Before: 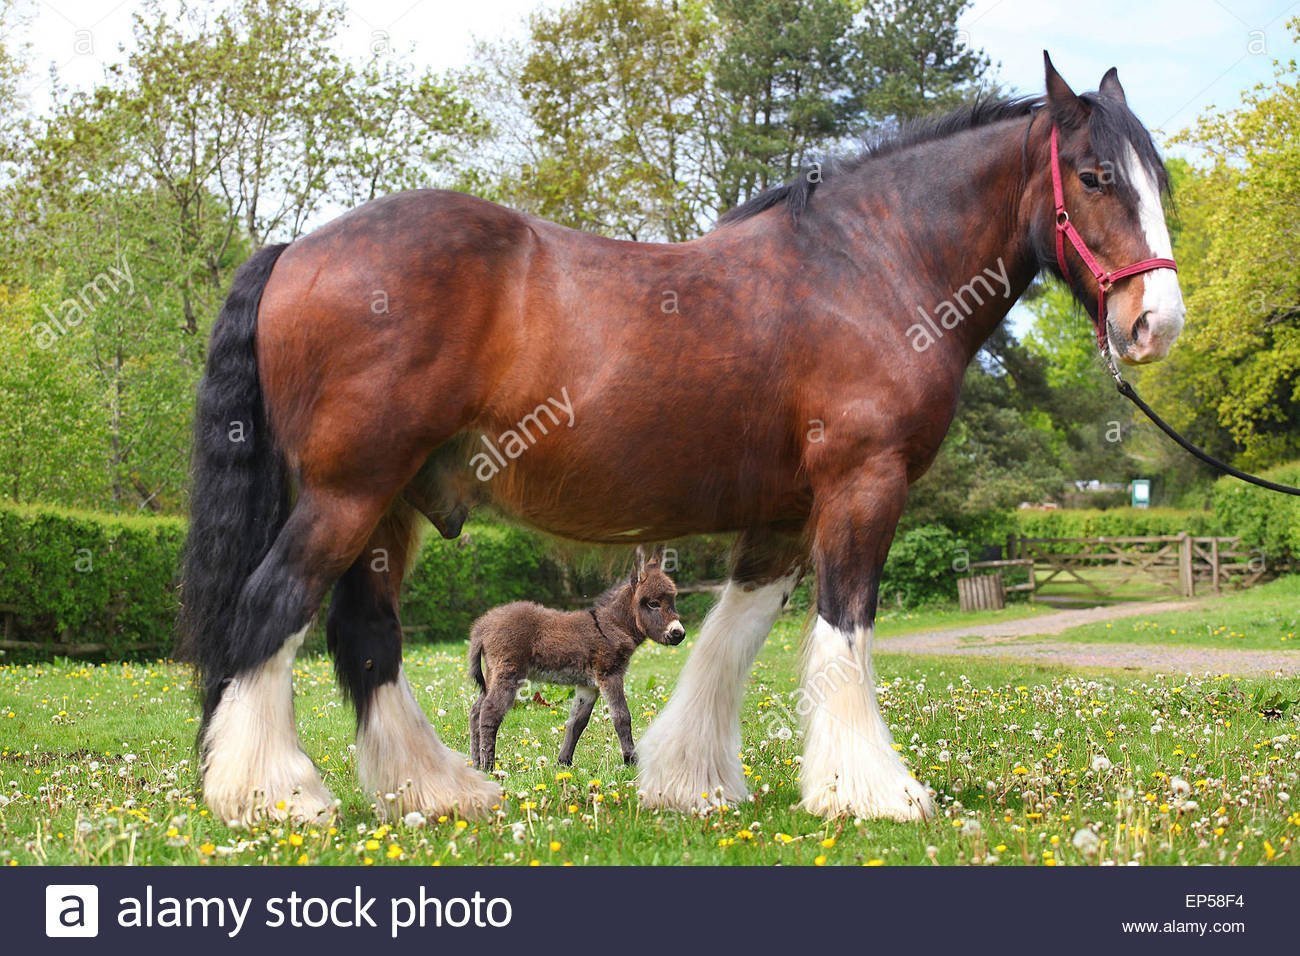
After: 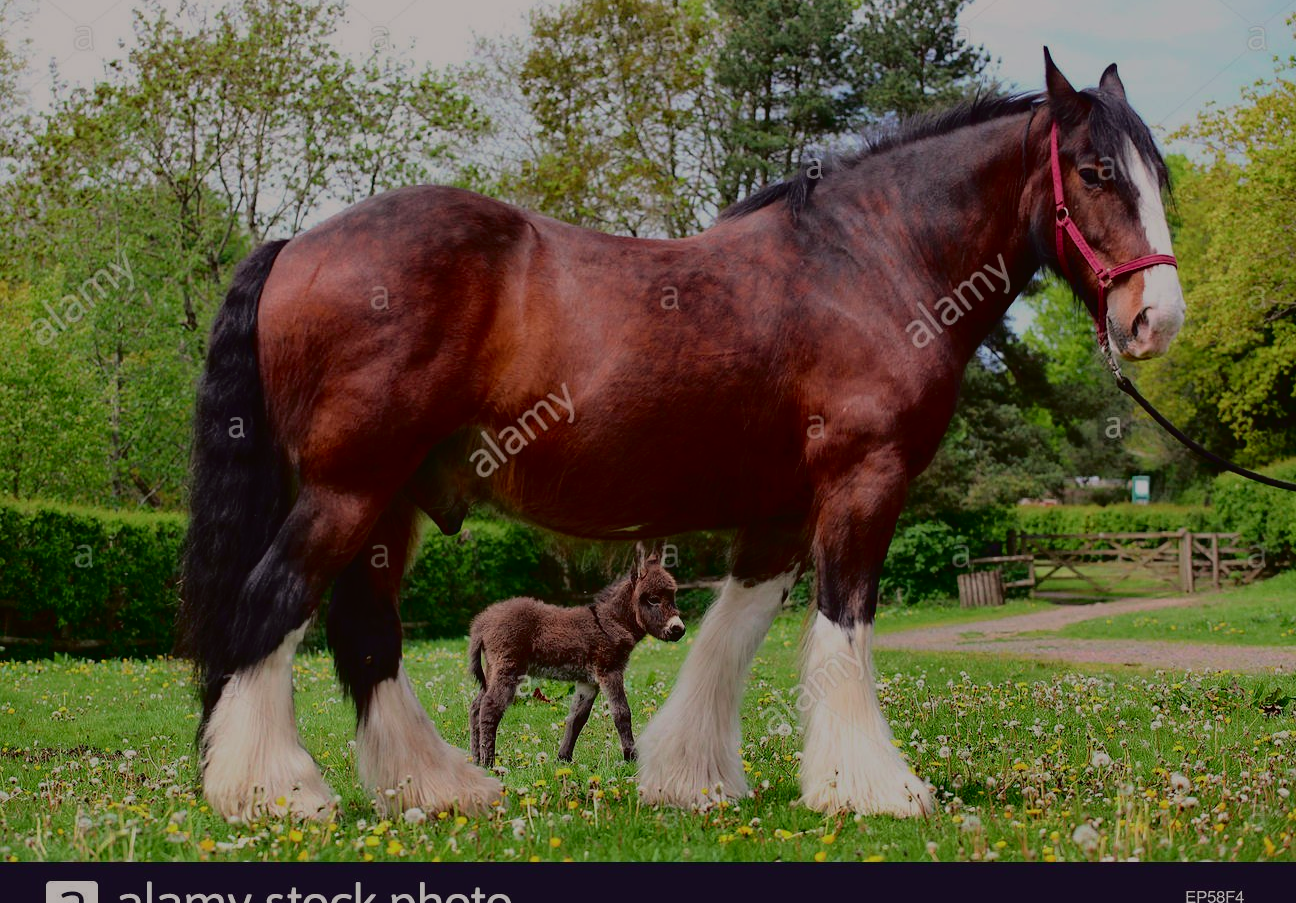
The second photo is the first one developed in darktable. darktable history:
crop: top 0.448%, right 0.264%, bottom 5.045%
exposure: exposure -1 EV, compensate highlight preservation false
tone curve: curves: ch0 [(0, 0.013) (0.181, 0.074) (0.337, 0.304) (0.498, 0.485) (0.78, 0.742) (0.993, 0.954)]; ch1 [(0, 0) (0.294, 0.184) (0.359, 0.34) (0.362, 0.35) (0.43, 0.41) (0.469, 0.463) (0.495, 0.502) (0.54, 0.563) (0.612, 0.641) (1, 1)]; ch2 [(0, 0) (0.44, 0.437) (0.495, 0.502) (0.524, 0.534) (0.557, 0.56) (0.634, 0.654) (0.728, 0.722) (1, 1)], color space Lab, independent channels, preserve colors none
